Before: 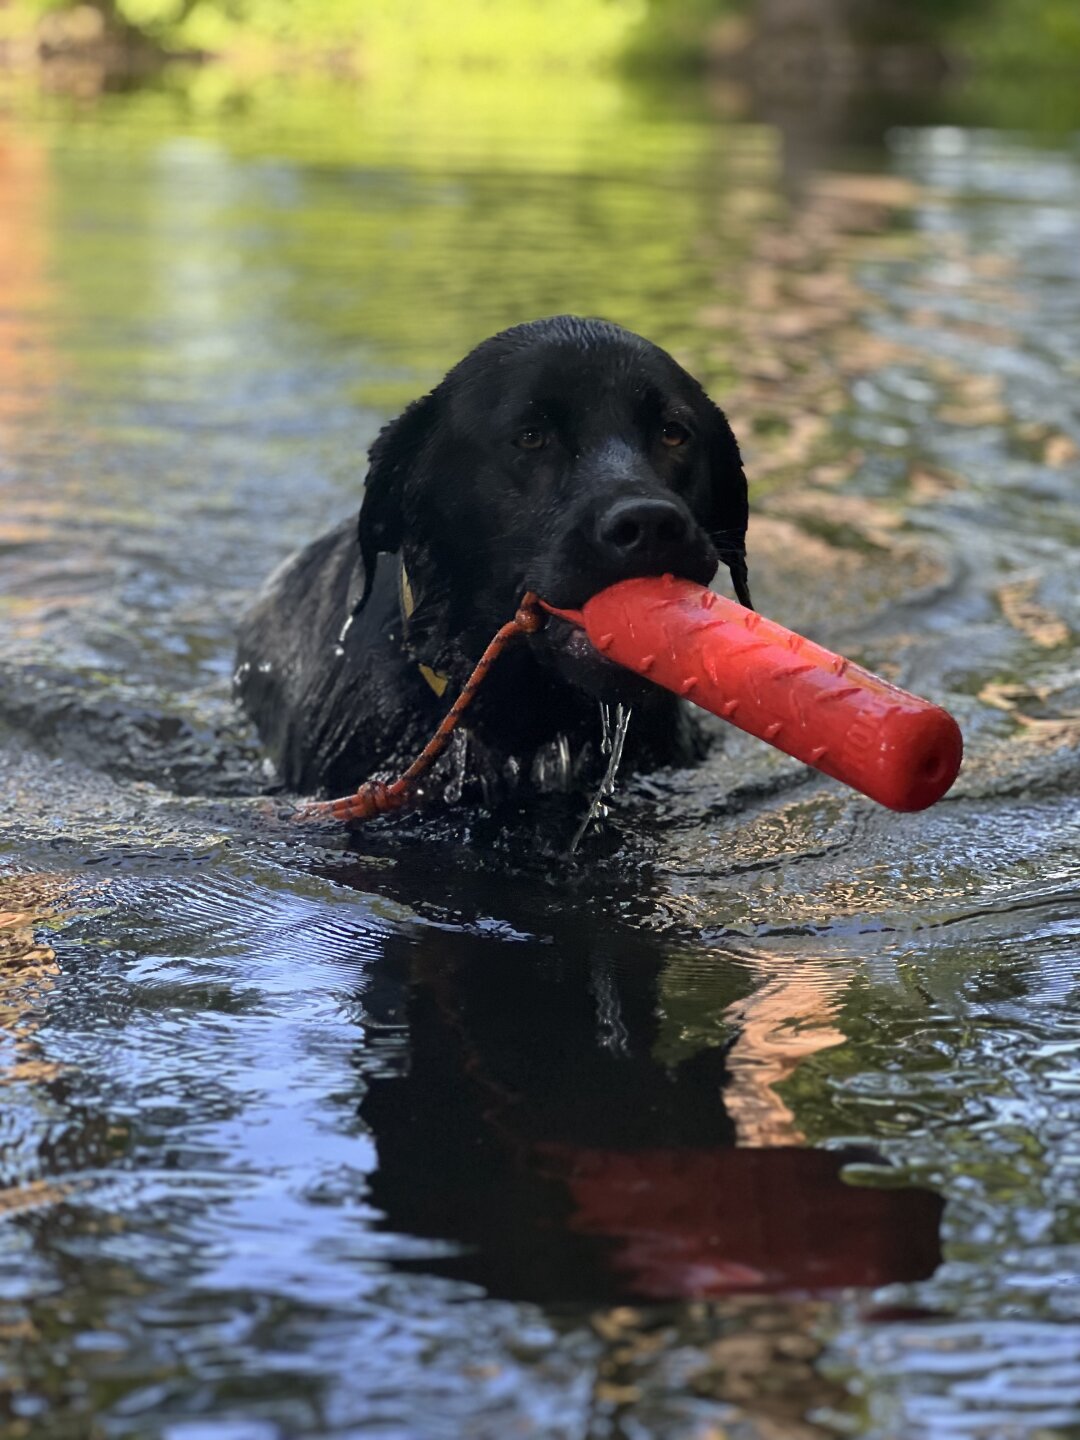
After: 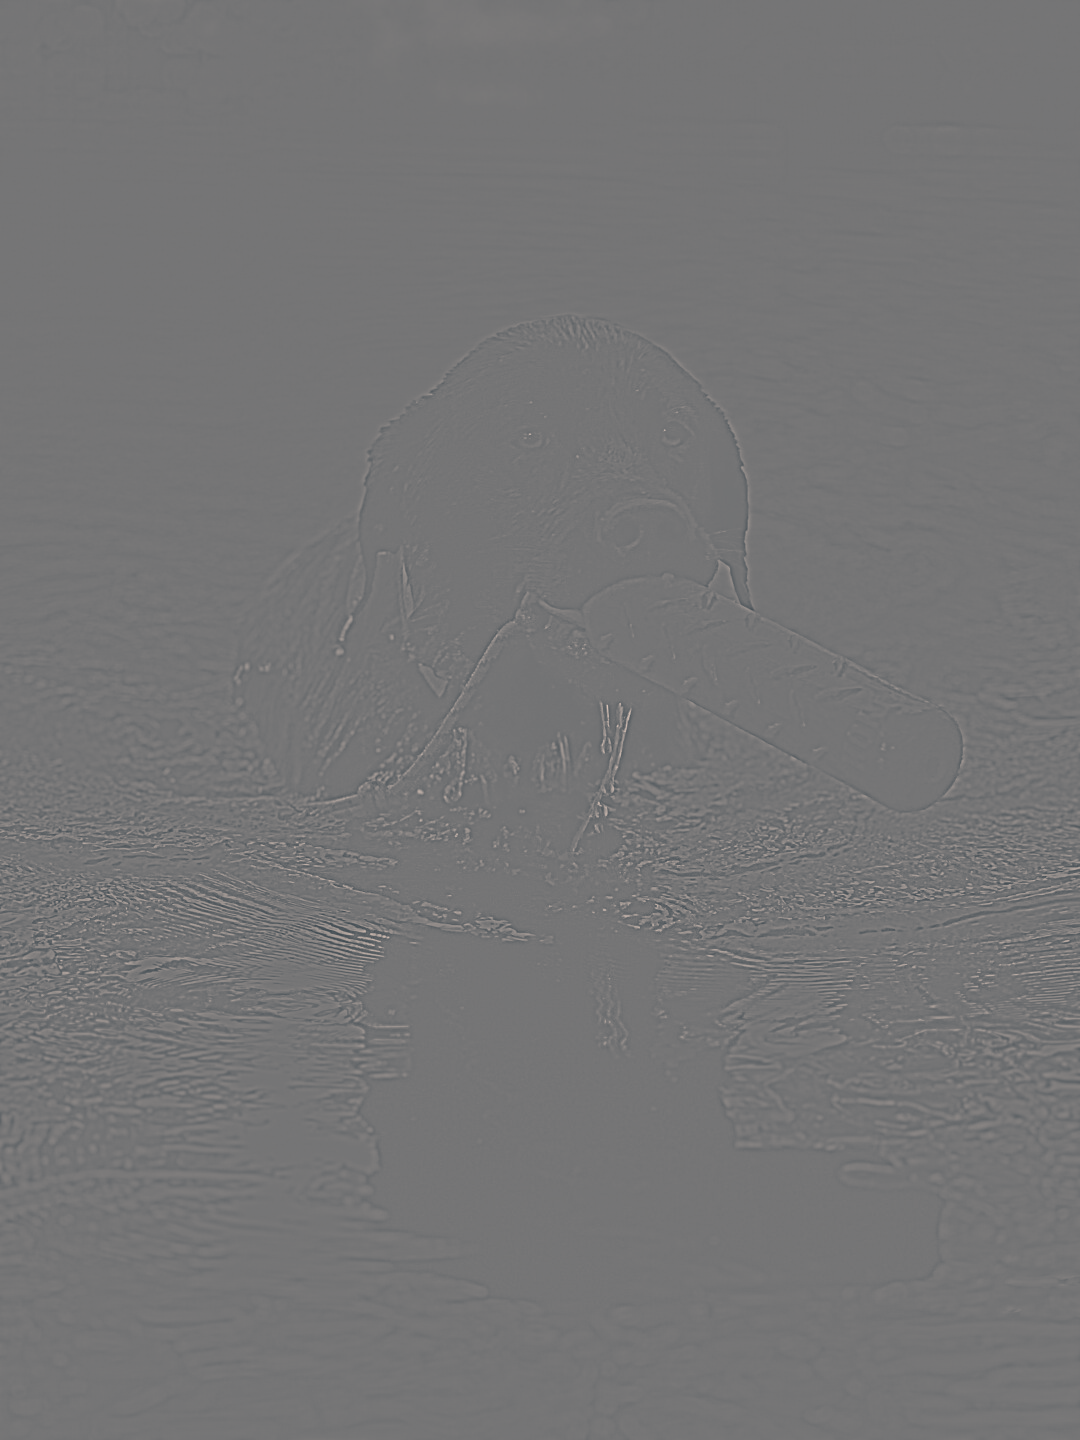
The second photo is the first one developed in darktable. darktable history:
color correction: highlights a* 10.32, highlights b* 14.66, shadows a* -9.59, shadows b* -15.02
color balance rgb: linear chroma grading › global chroma 9%, perceptual saturation grading › global saturation 36%, perceptual brilliance grading › global brilliance 15%, perceptual brilliance grading › shadows -35%, global vibrance 15%
exposure: black level correction 0.003, exposure 0.383 EV, compensate highlight preservation false
highpass: sharpness 6%, contrast boost 7.63%
